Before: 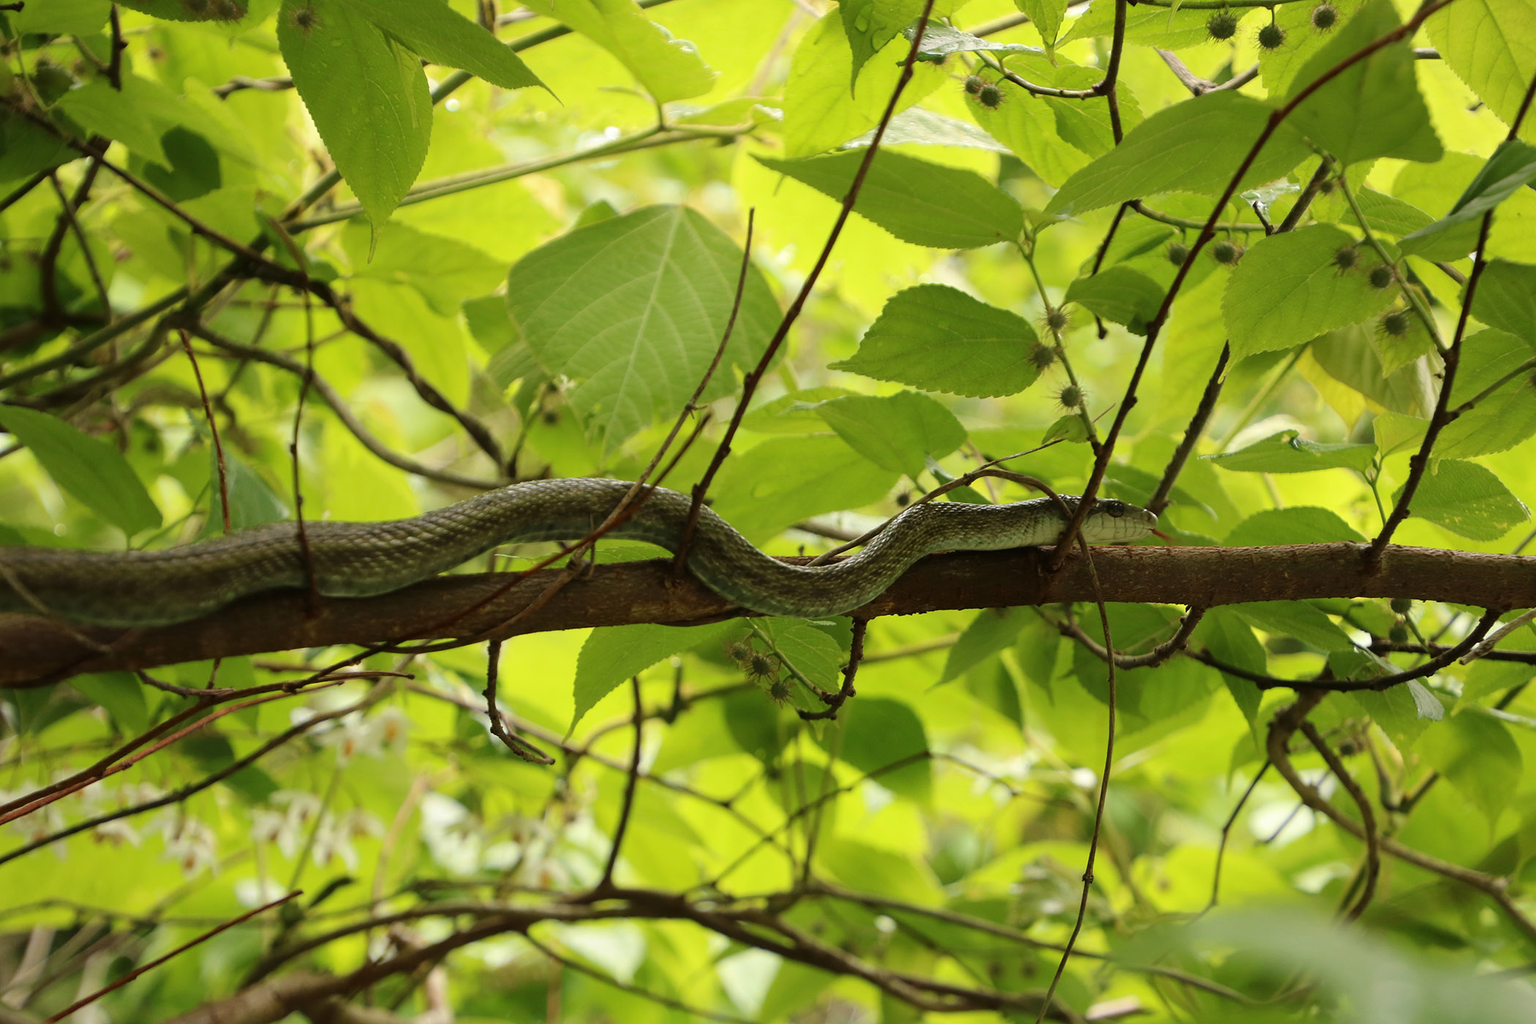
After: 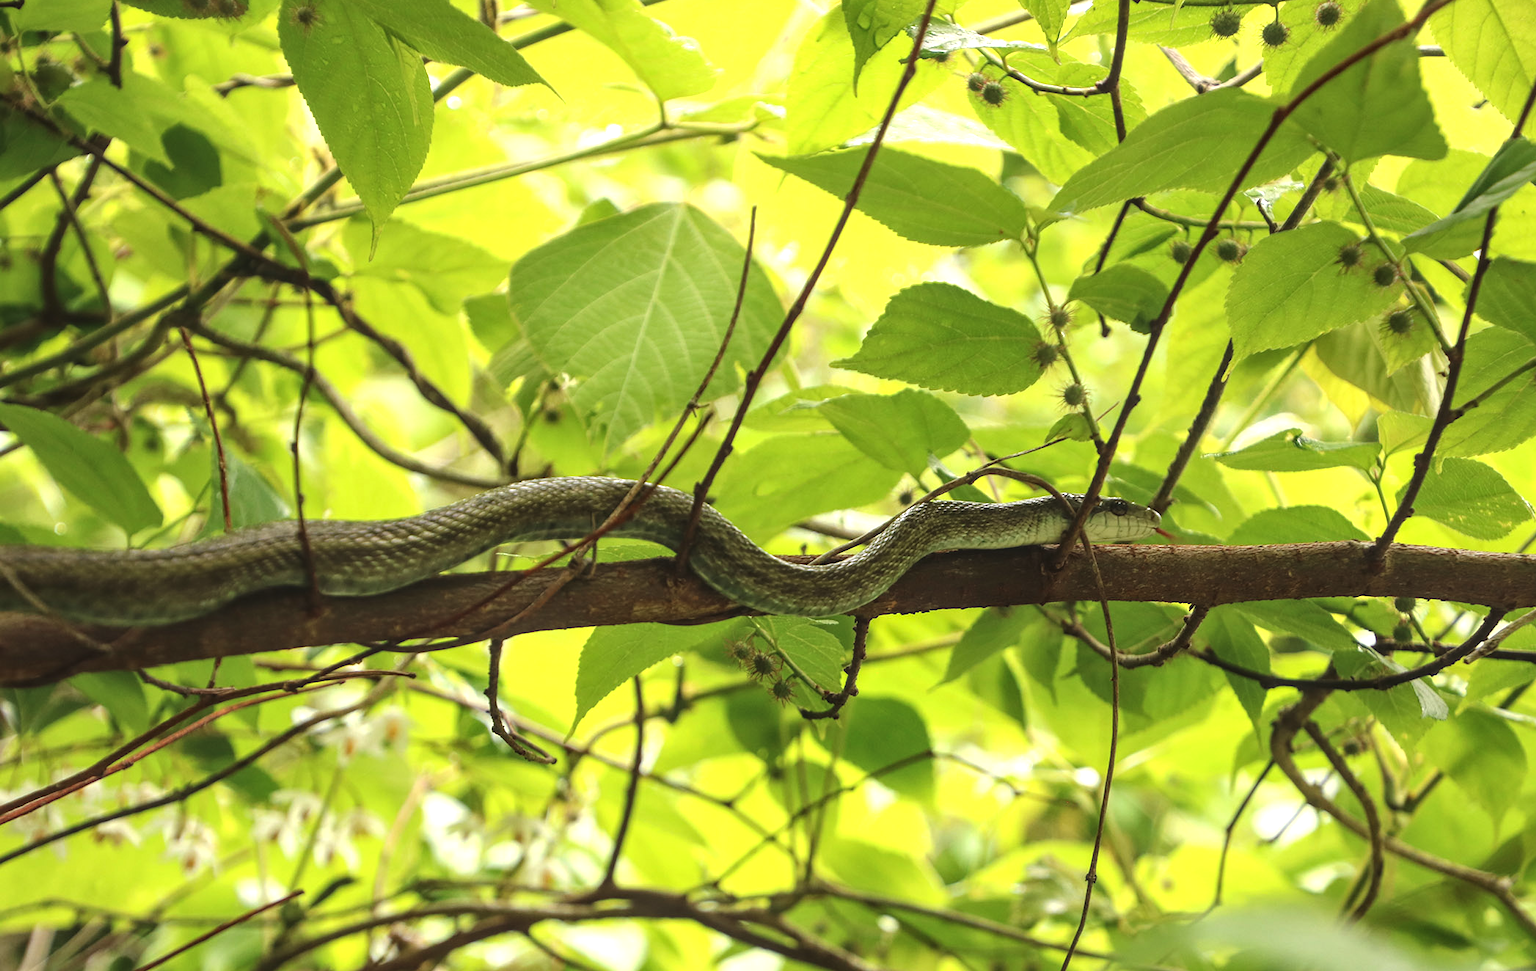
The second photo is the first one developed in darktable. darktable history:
local contrast: on, module defaults
crop: top 0.347%, right 0.258%, bottom 5.04%
exposure: black level correction -0.005, exposure 0.621 EV, compensate highlight preservation false
